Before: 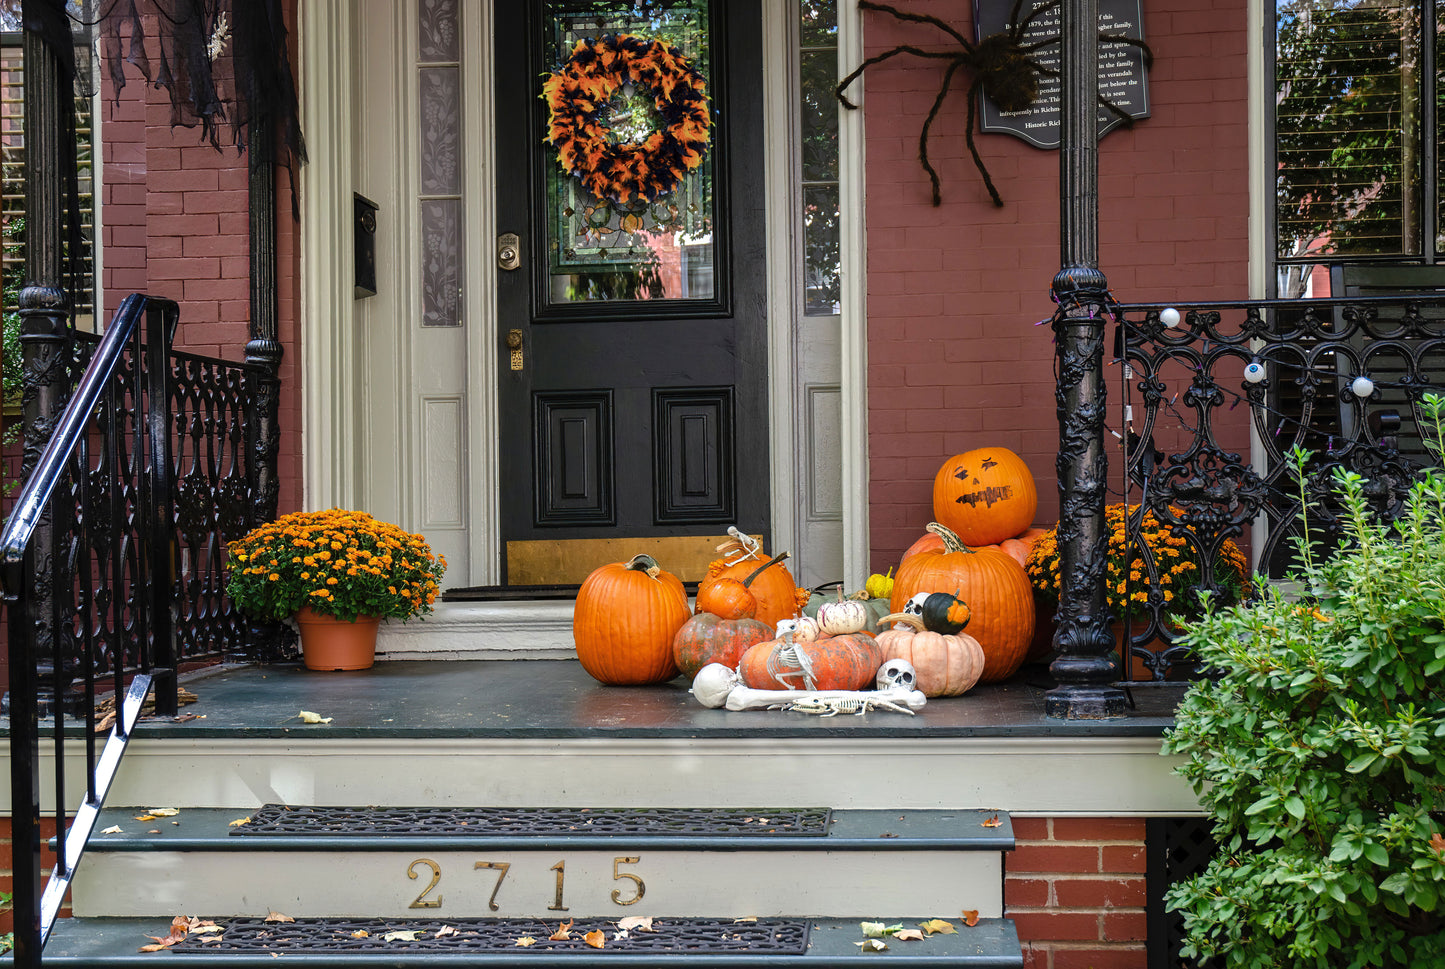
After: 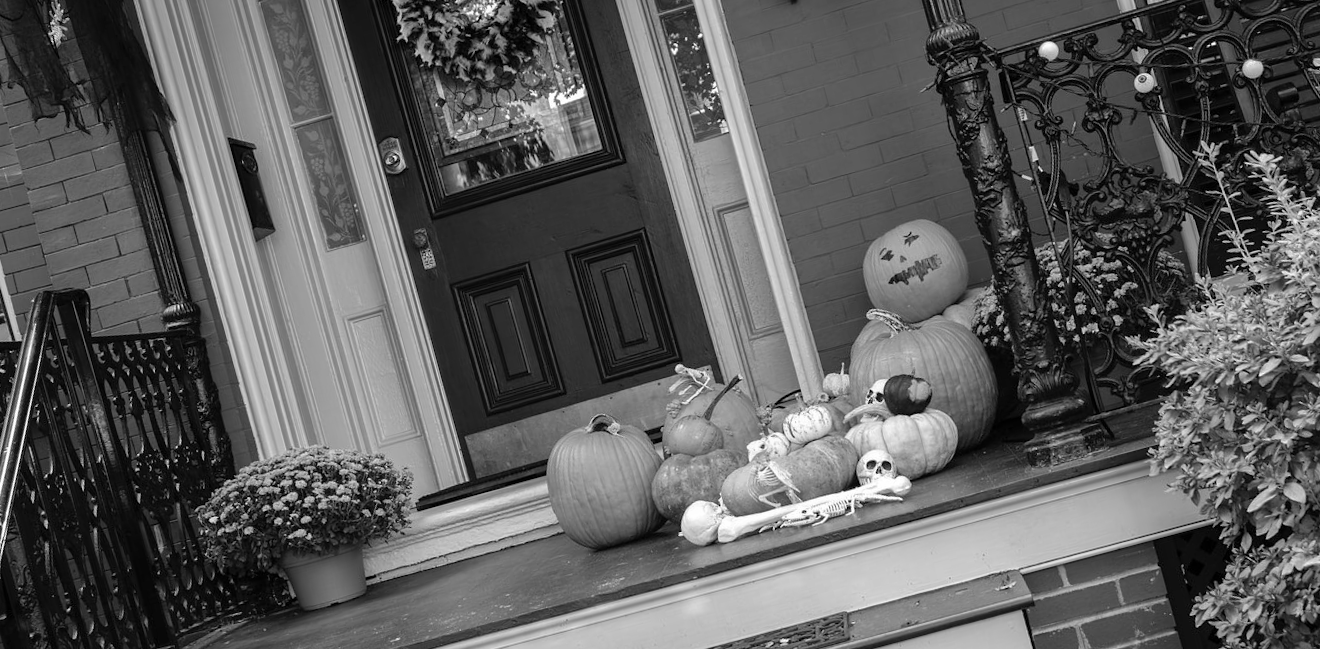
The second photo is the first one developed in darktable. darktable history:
monochrome: on, module defaults
rotate and perspective: rotation -14.8°, crop left 0.1, crop right 0.903, crop top 0.25, crop bottom 0.748
